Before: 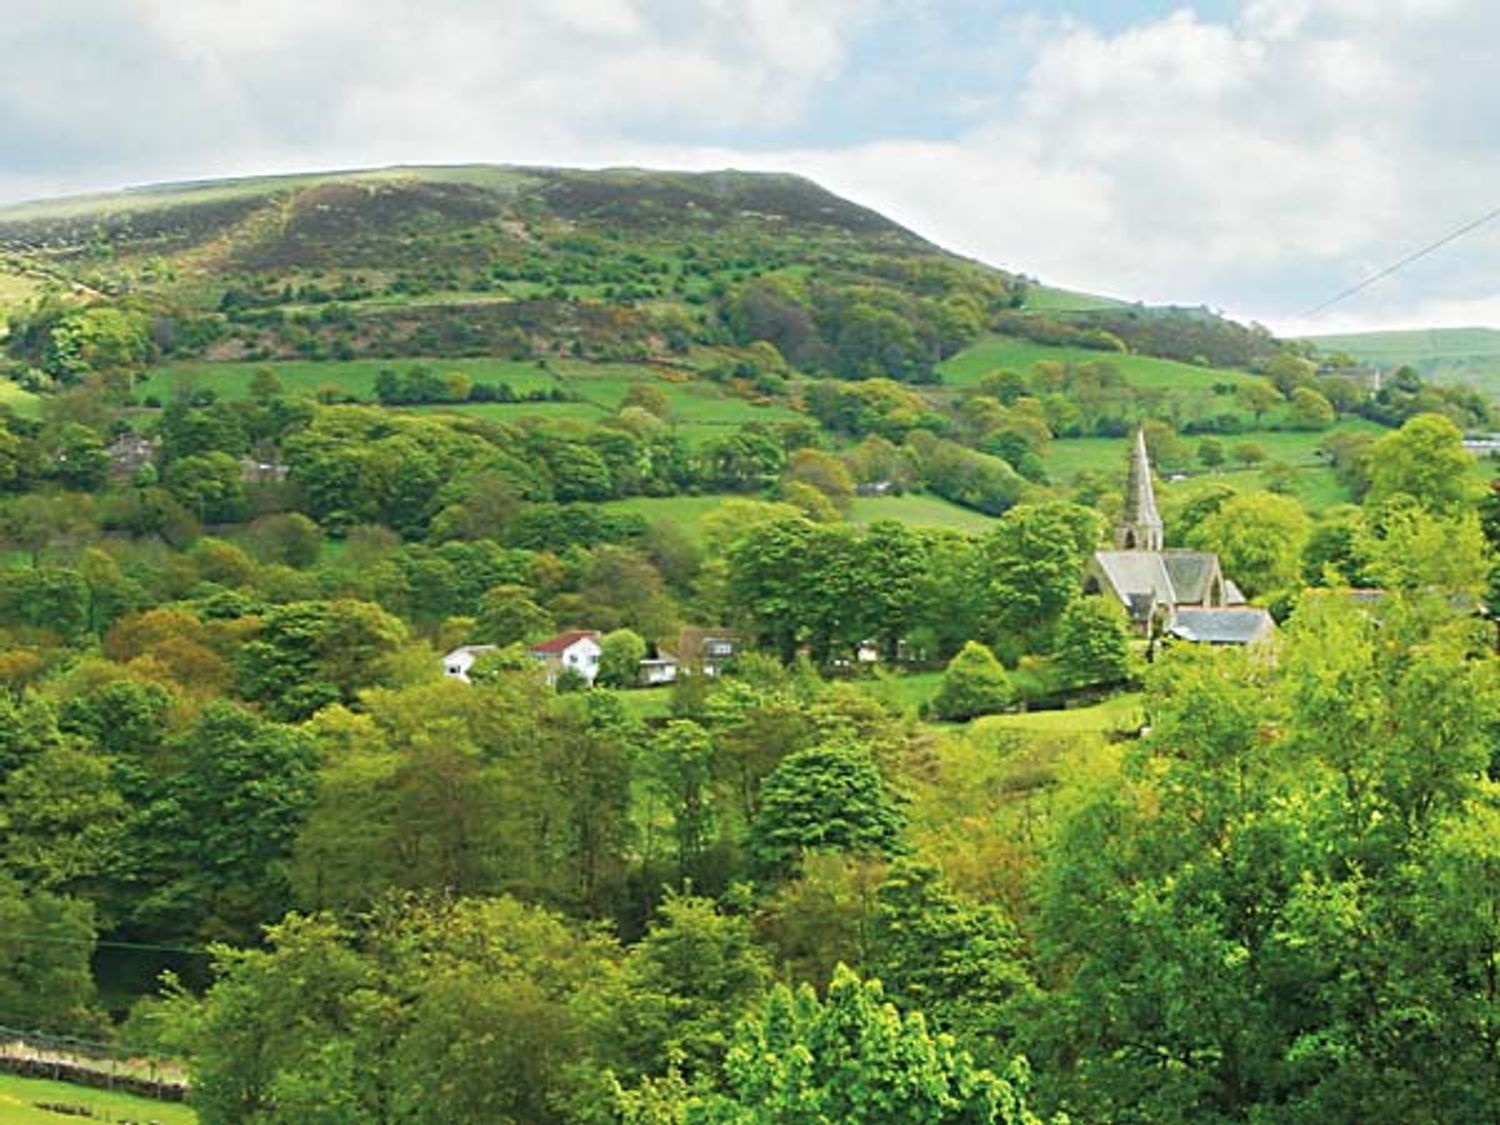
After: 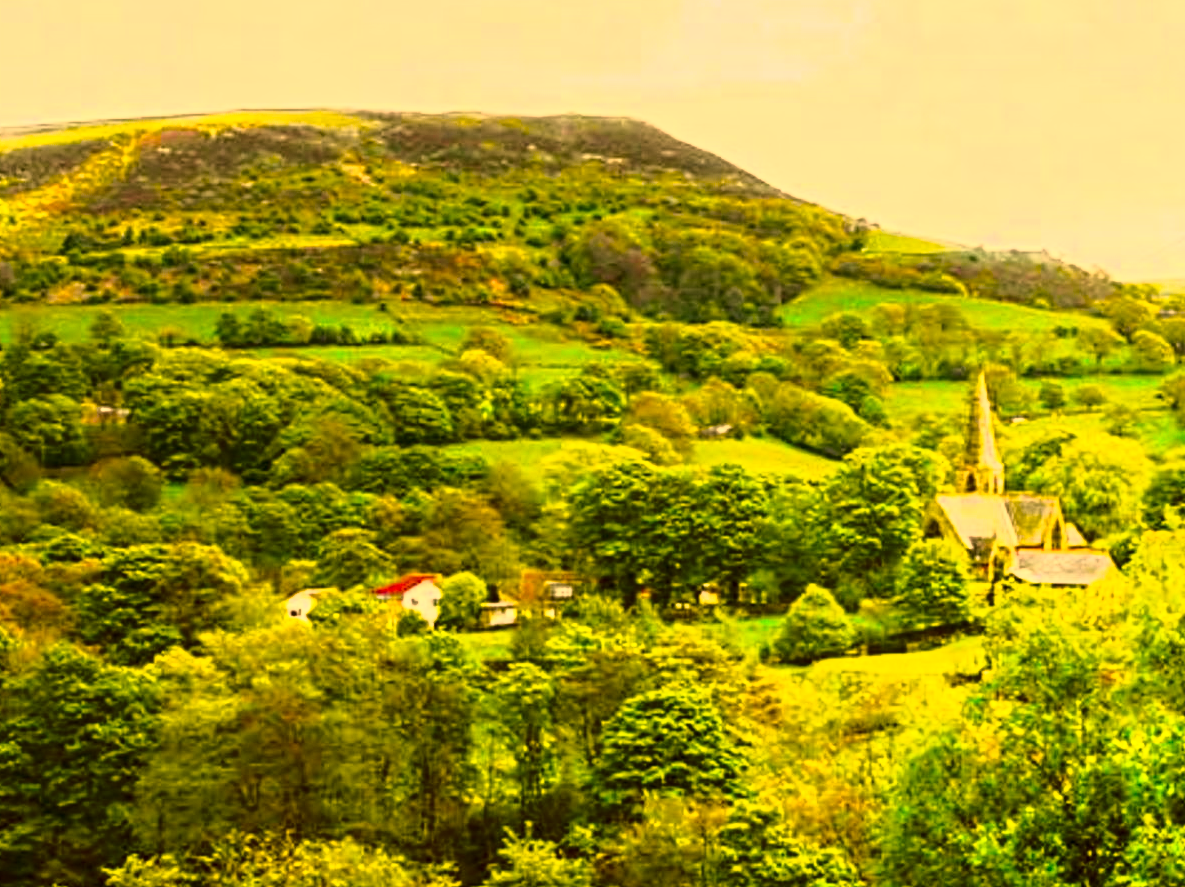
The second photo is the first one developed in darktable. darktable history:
local contrast: on, module defaults
crop and rotate: left 10.612%, top 5.114%, right 10.353%, bottom 15.984%
contrast brightness saturation: contrast 0.221
color correction: highlights a* 10.61, highlights b* 30.18, shadows a* 2.87, shadows b* 17.29, saturation 1.74
tone curve: curves: ch0 [(0, 0) (0.105, 0.068) (0.195, 0.162) (0.283, 0.283) (0.384, 0.404) (0.485, 0.531) (0.638, 0.681) (0.795, 0.879) (1, 0.977)]; ch1 [(0, 0) (0.161, 0.092) (0.35, 0.33) (0.379, 0.401) (0.456, 0.469) (0.498, 0.506) (0.521, 0.549) (0.58, 0.624) (0.635, 0.671) (1, 1)]; ch2 [(0, 0) (0.371, 0.362) (0.437, 0.437) (0.483, 0.484) (0.53, 0.515) (0.56, 0.58) (0.622, 0.606) (1, 1)], color space Lab, independent channels, preserve colors none
